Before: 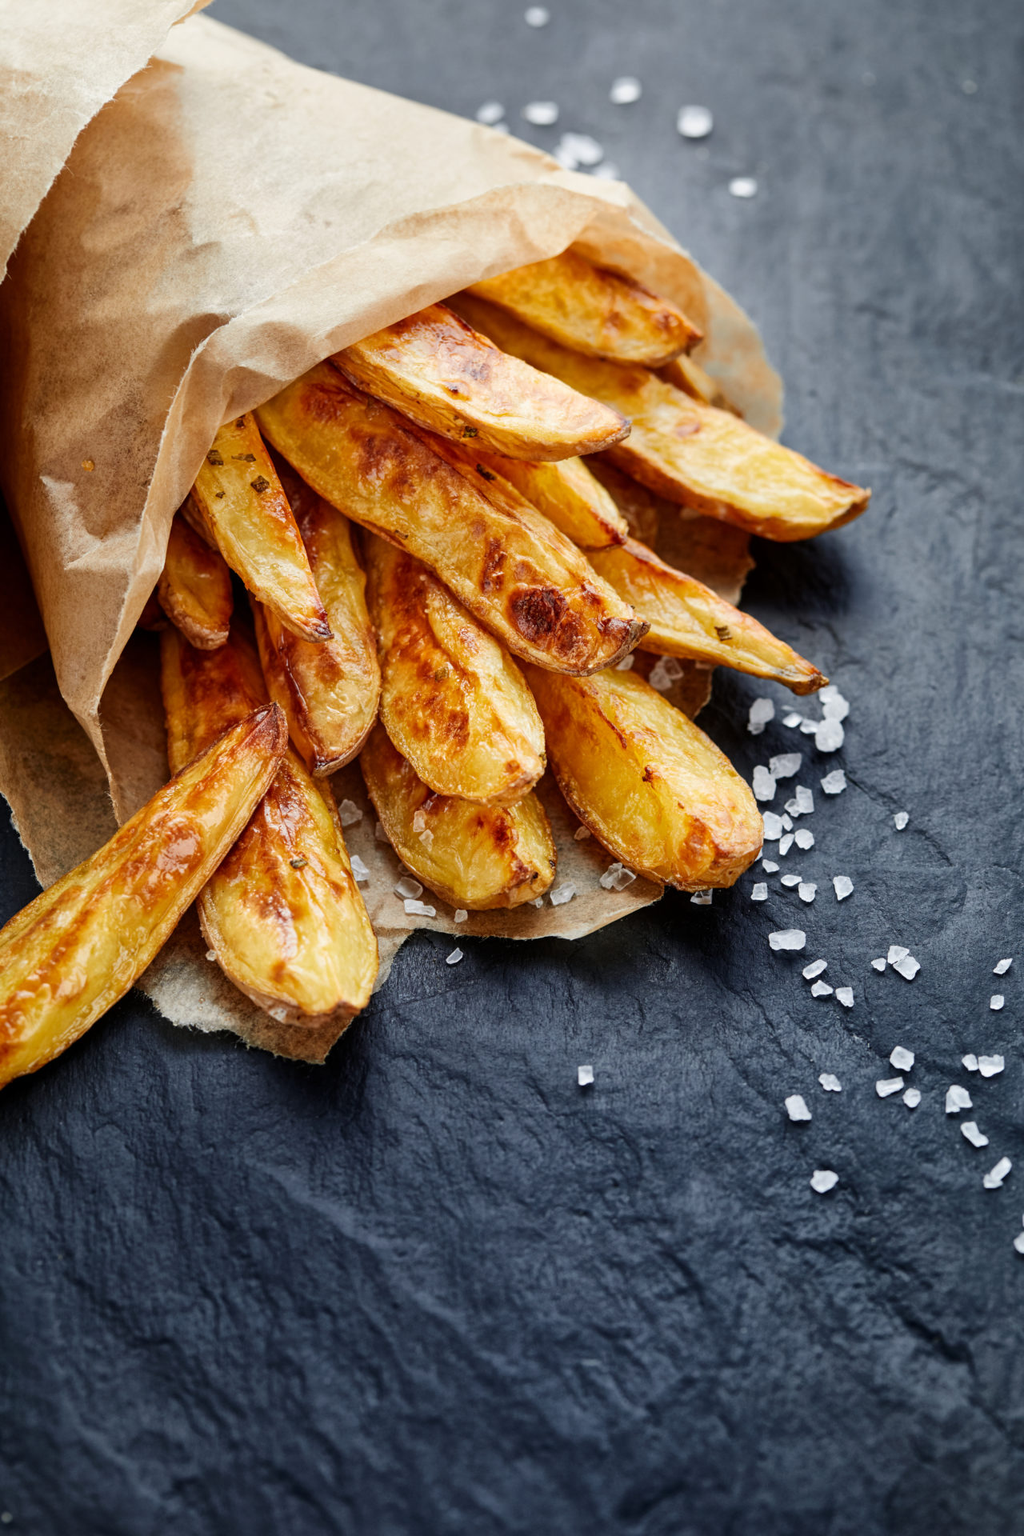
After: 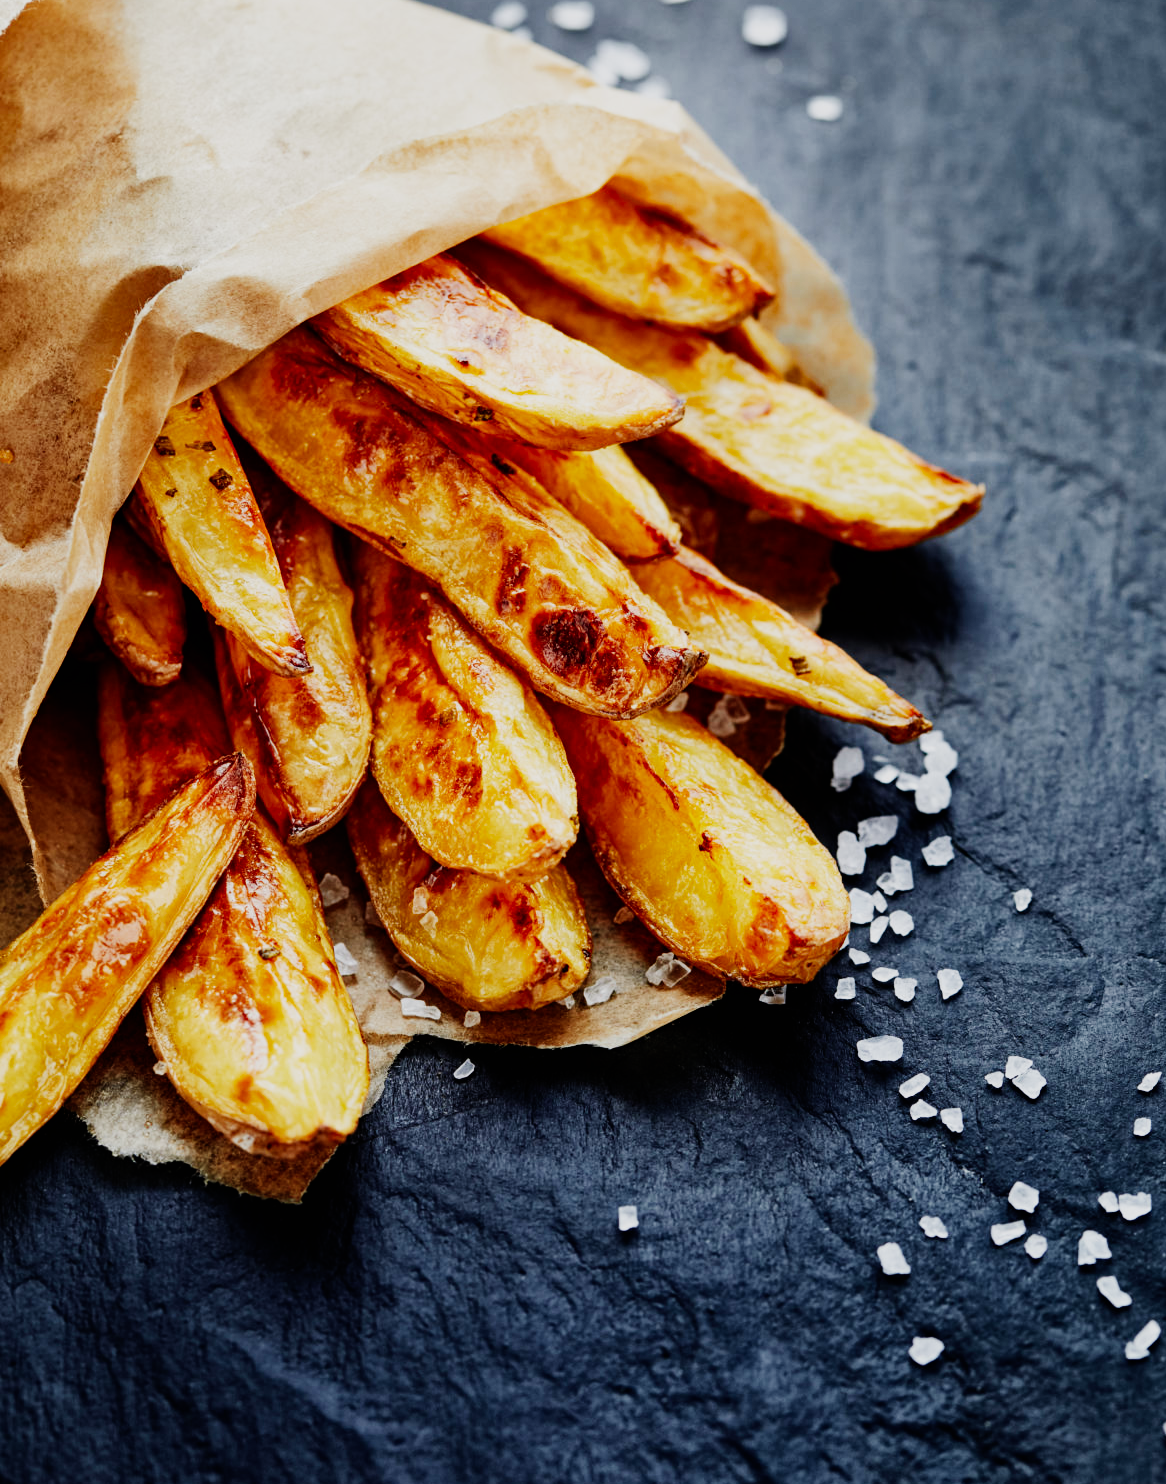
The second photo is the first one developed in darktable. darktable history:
crop: left 8.155%, top 6.611%, bottom 15.385%
haze removal: compatibility mode true, adaptive false
sigmoid: contrast 1.81, skew -0.21, preserve hue 0%, red attenuation 0.1, red rotation 0.035, green attenuation 0.1, green rotation -0.017, blue attenuation 0.15, blue rotation -0.052, base primaries Rec2020
